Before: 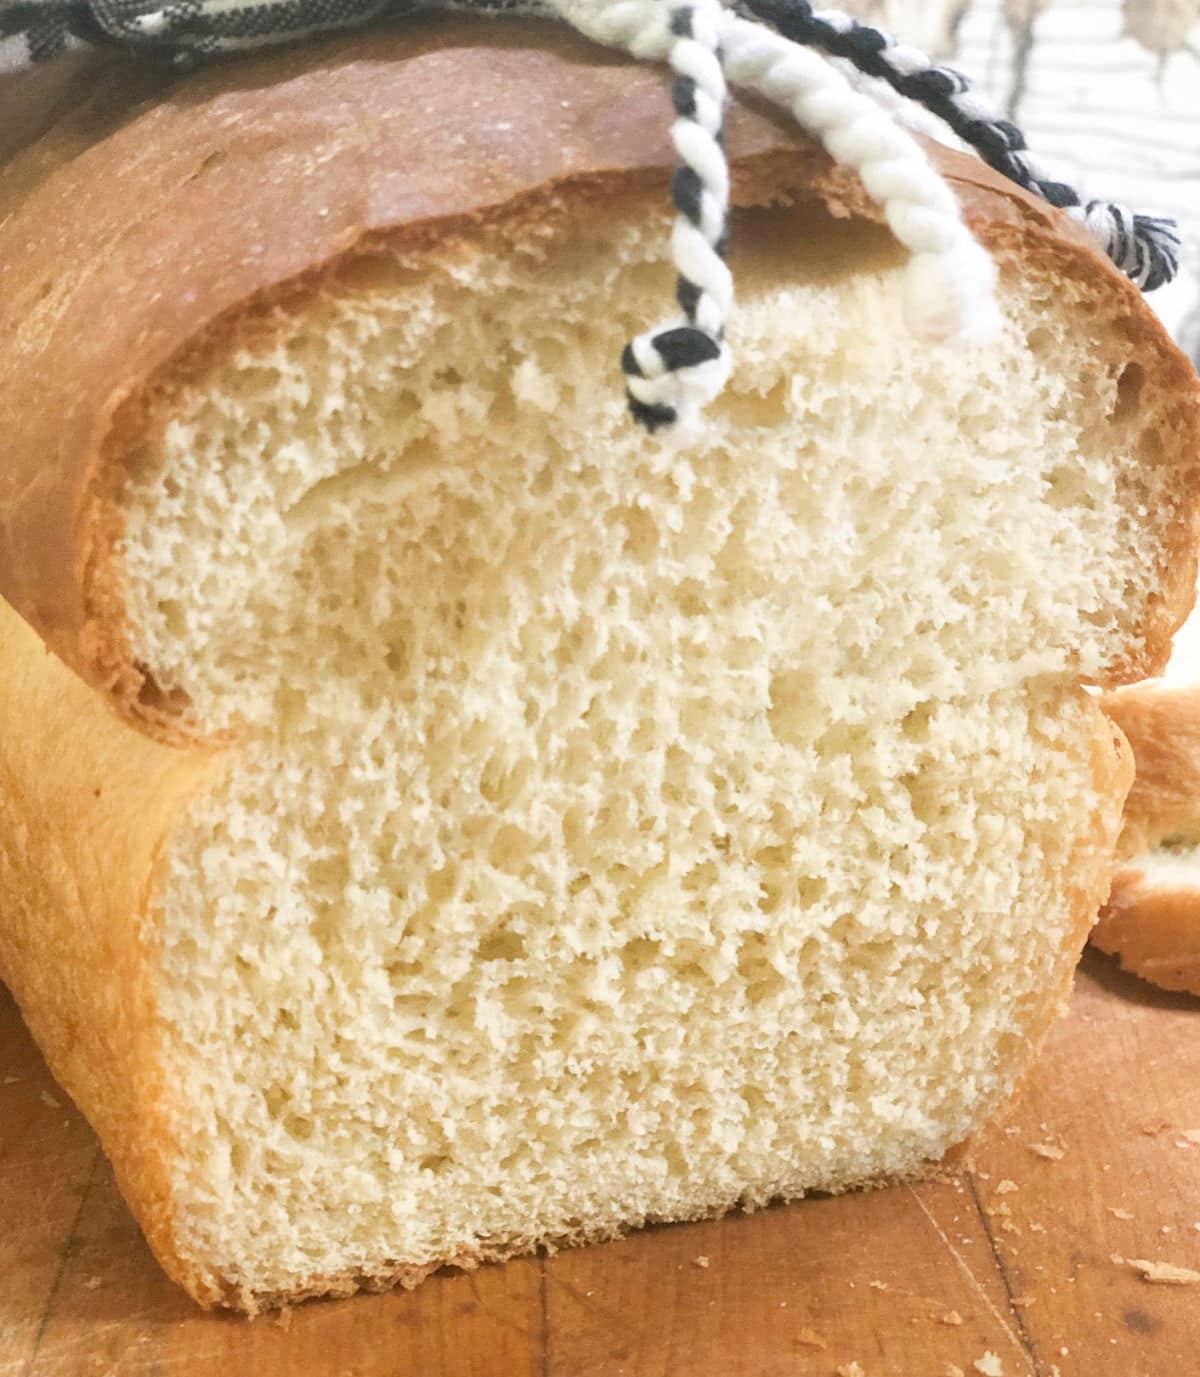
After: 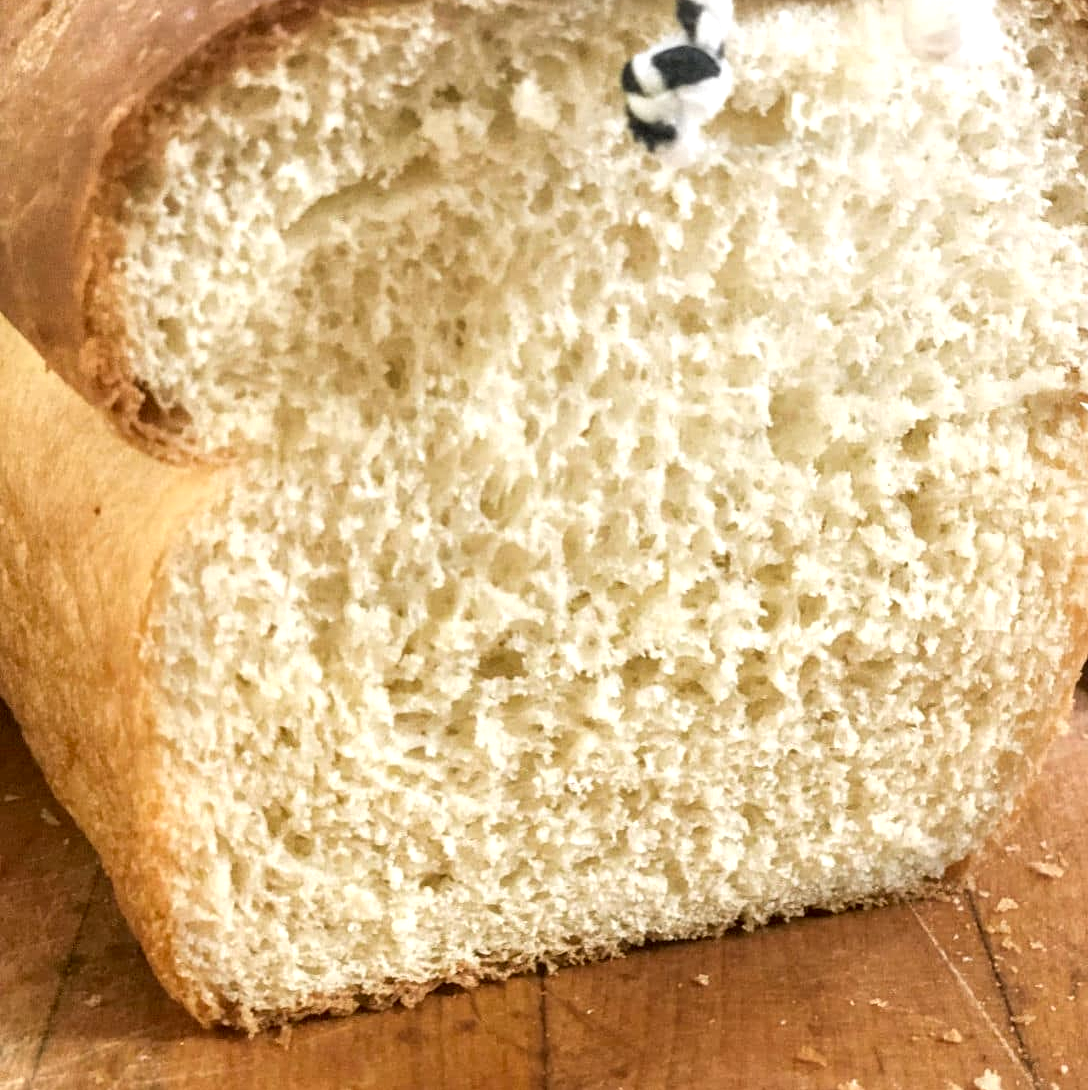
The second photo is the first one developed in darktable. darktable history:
local contrast: highlights 60%, shadows 62%, detail 160%
crop: top 20.521%, right 9.325%, bottom 0.278%
